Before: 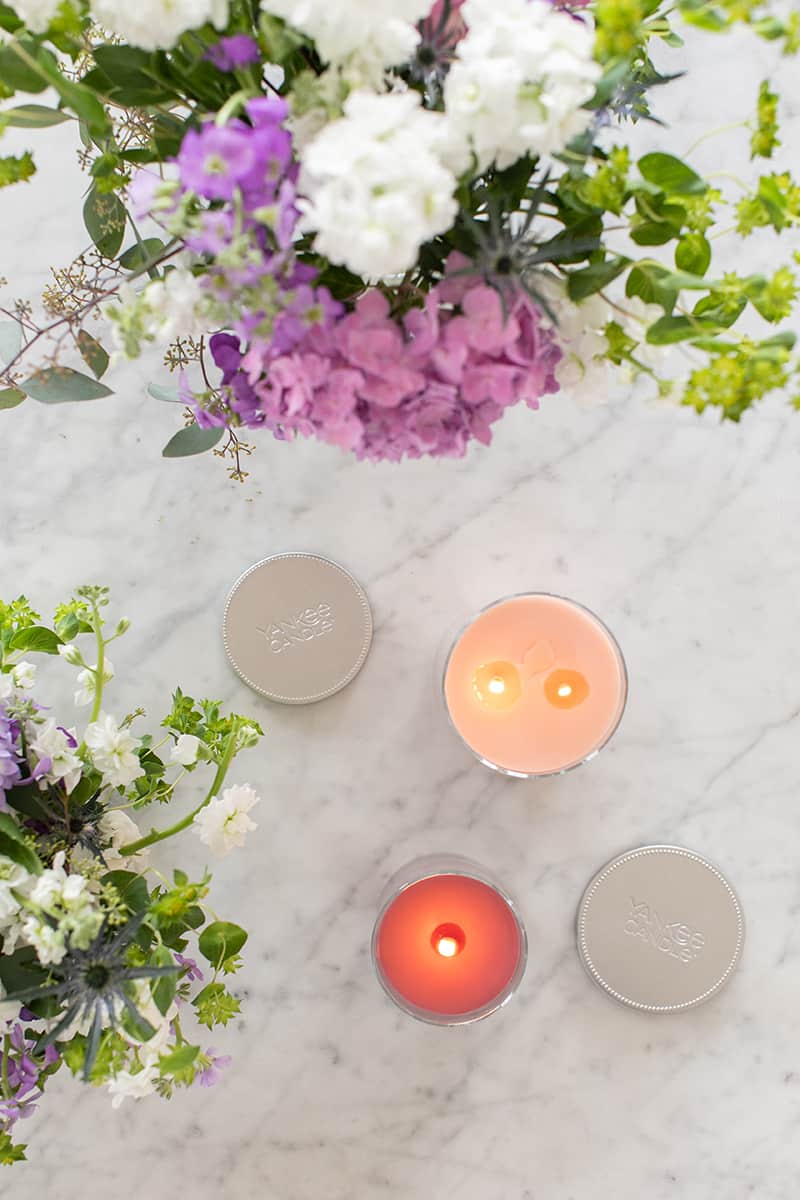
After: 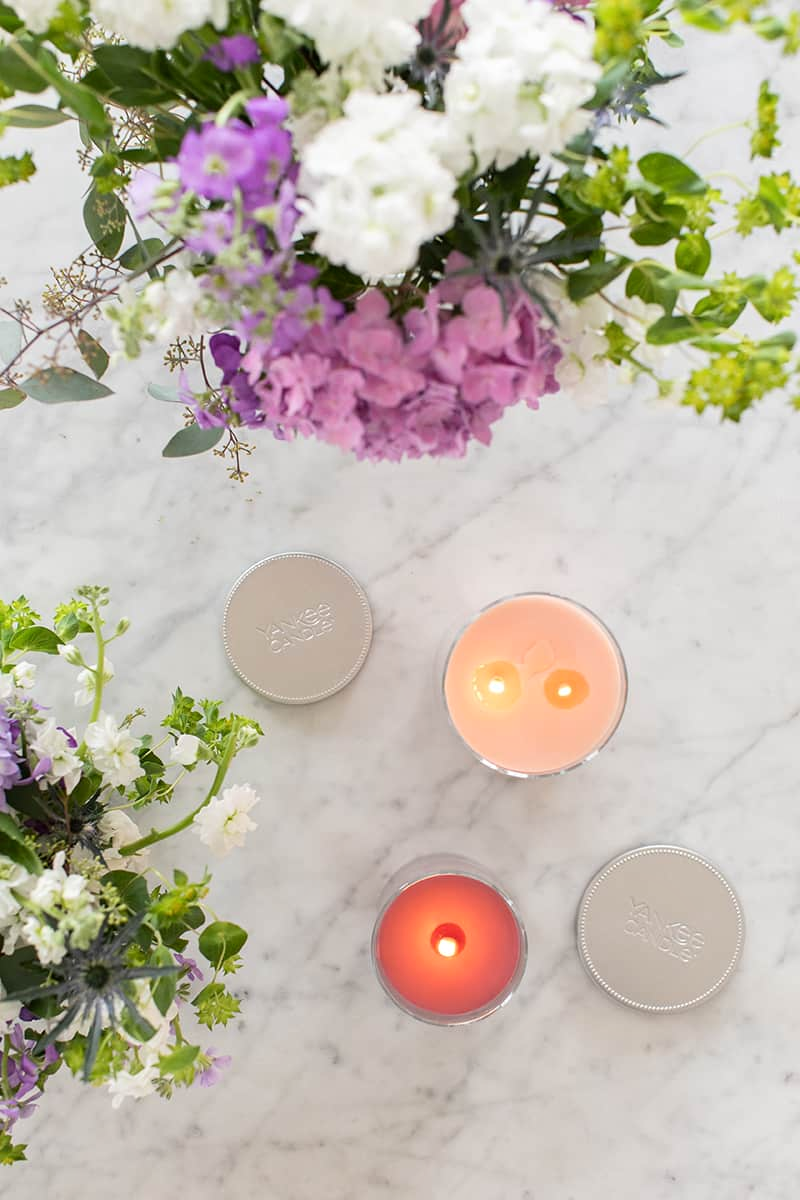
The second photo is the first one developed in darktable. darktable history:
contrast brightness saturation: contrast 0.07
tone equalizer: on, module defaults
